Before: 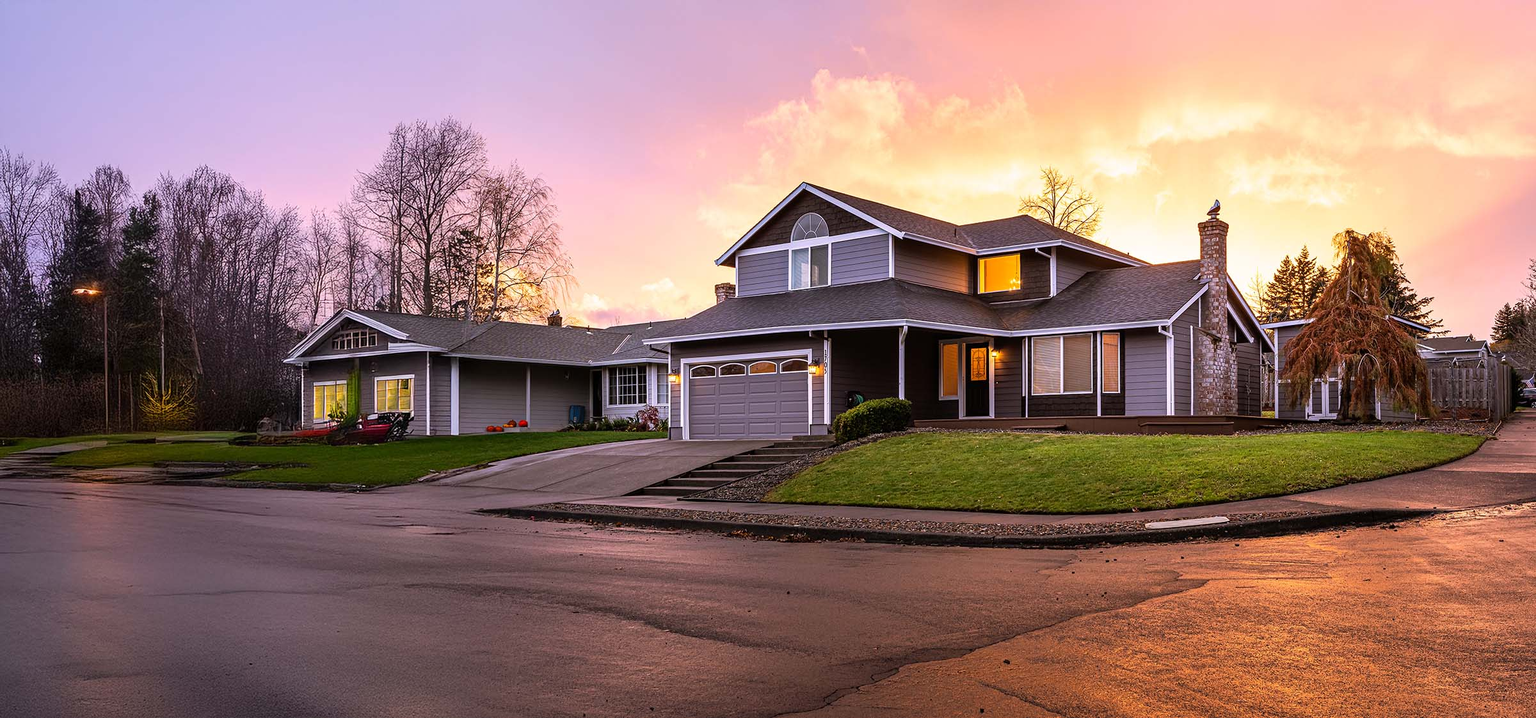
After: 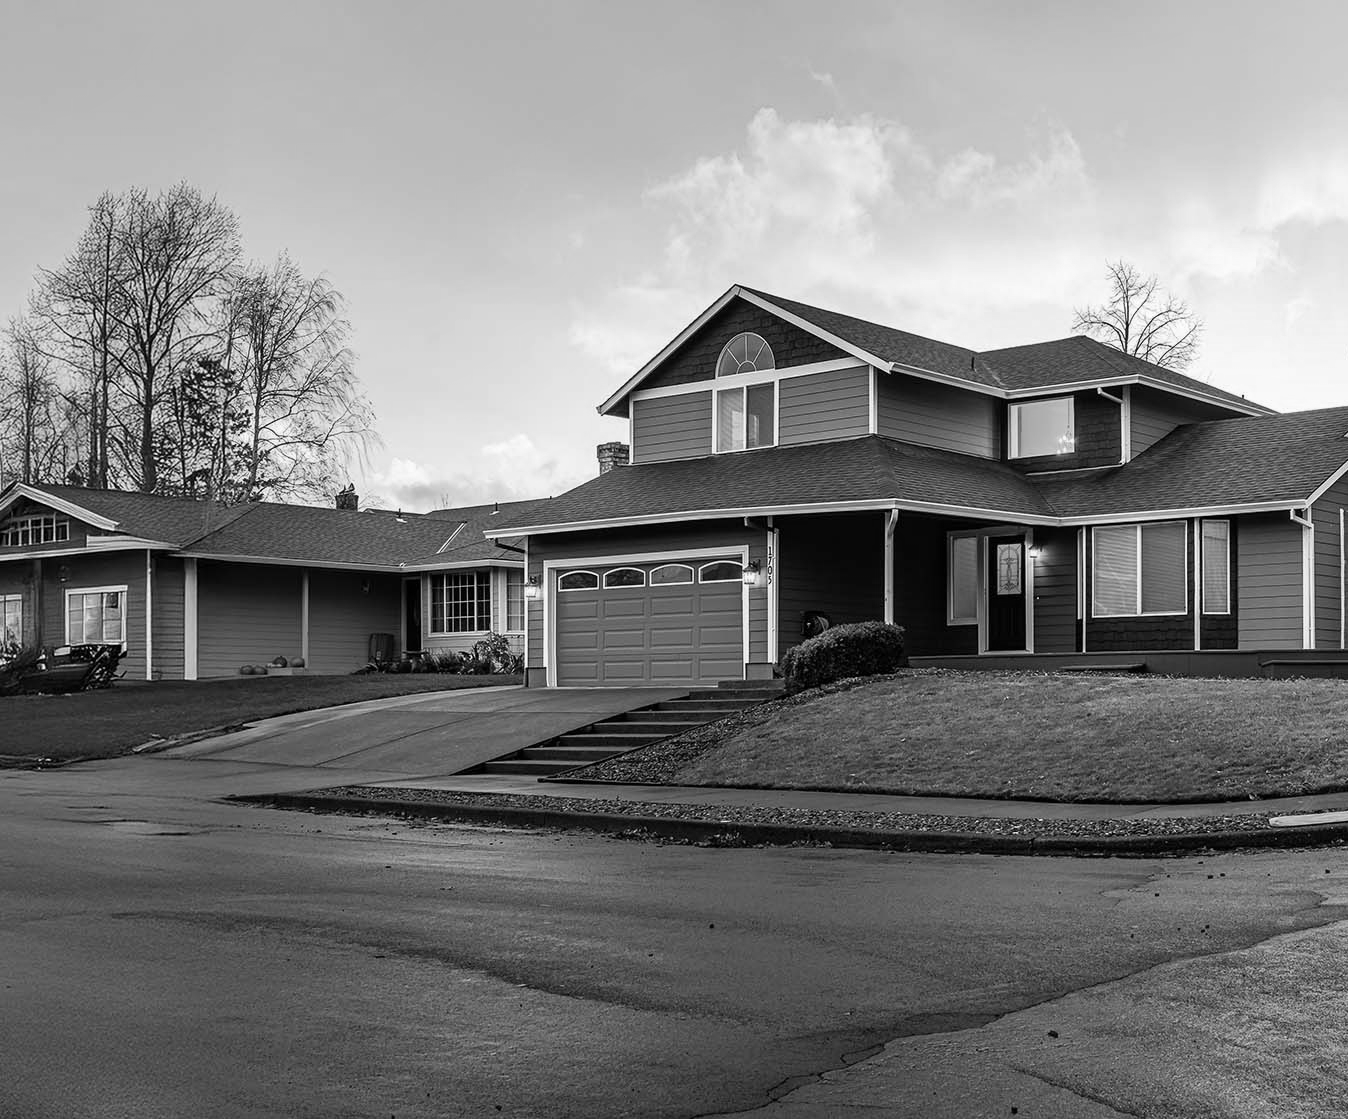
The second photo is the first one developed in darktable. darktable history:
monochrome: a -6.99, b 35.61, size 1.4
crop: left 21.674%, right 22.086%
